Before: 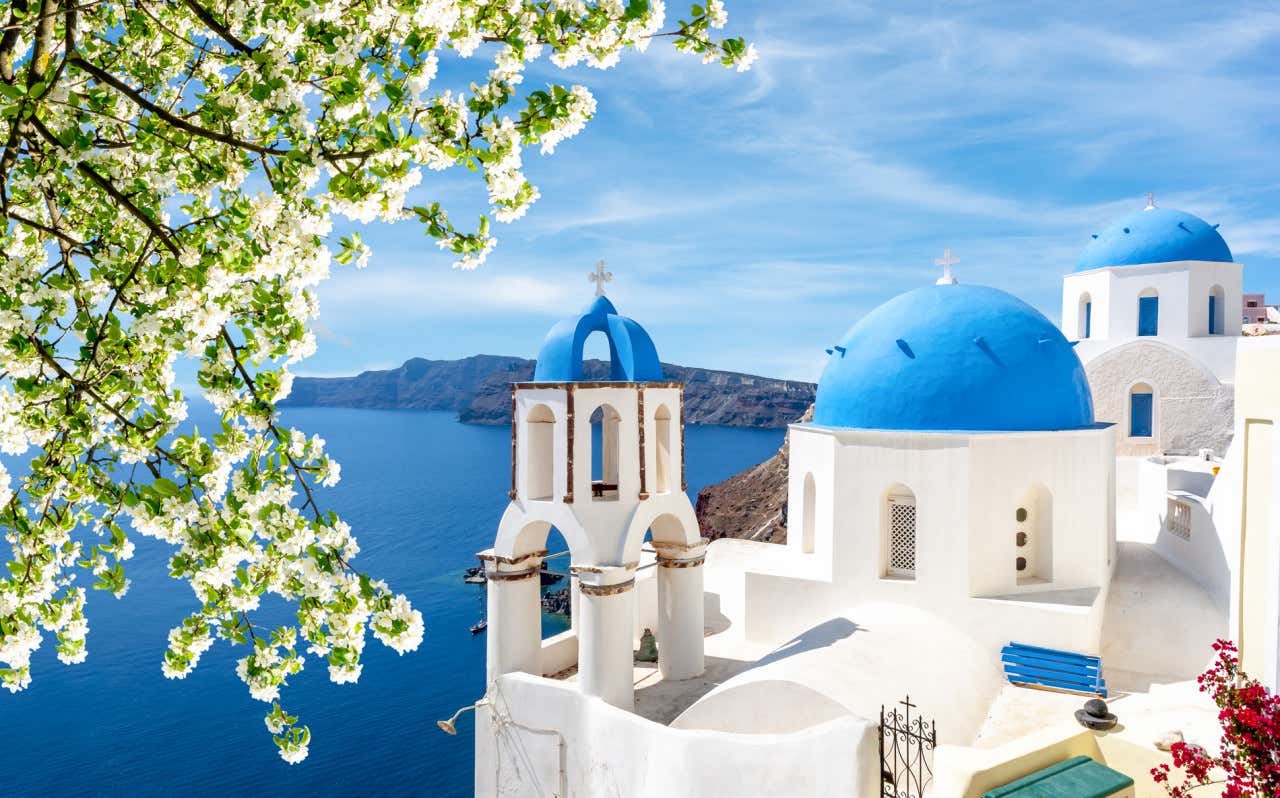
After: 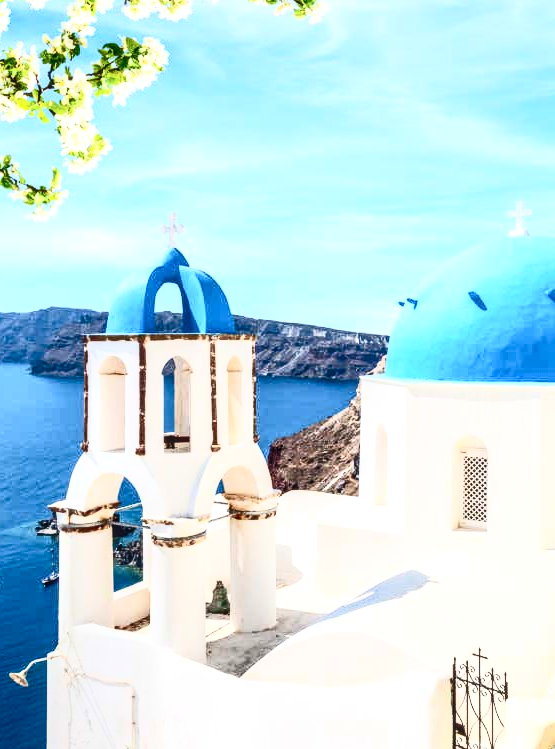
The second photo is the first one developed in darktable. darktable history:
local contrast: on, module defaults
contrast brightness saturation: contrast 0.624, brightness 0.339, saturation 0.139
crop: left 33.476%, top 6.048%, right 23.107%
